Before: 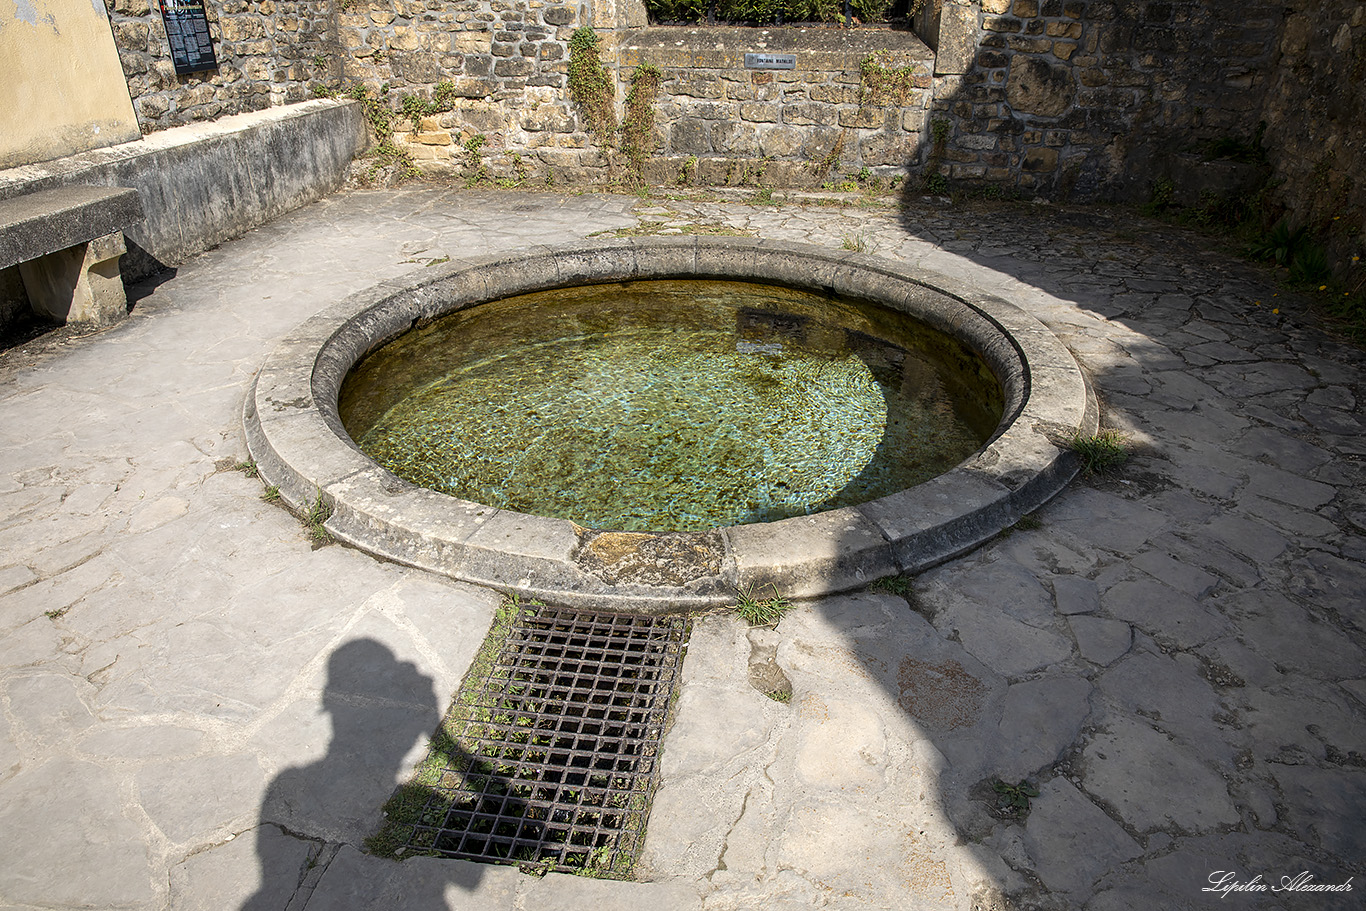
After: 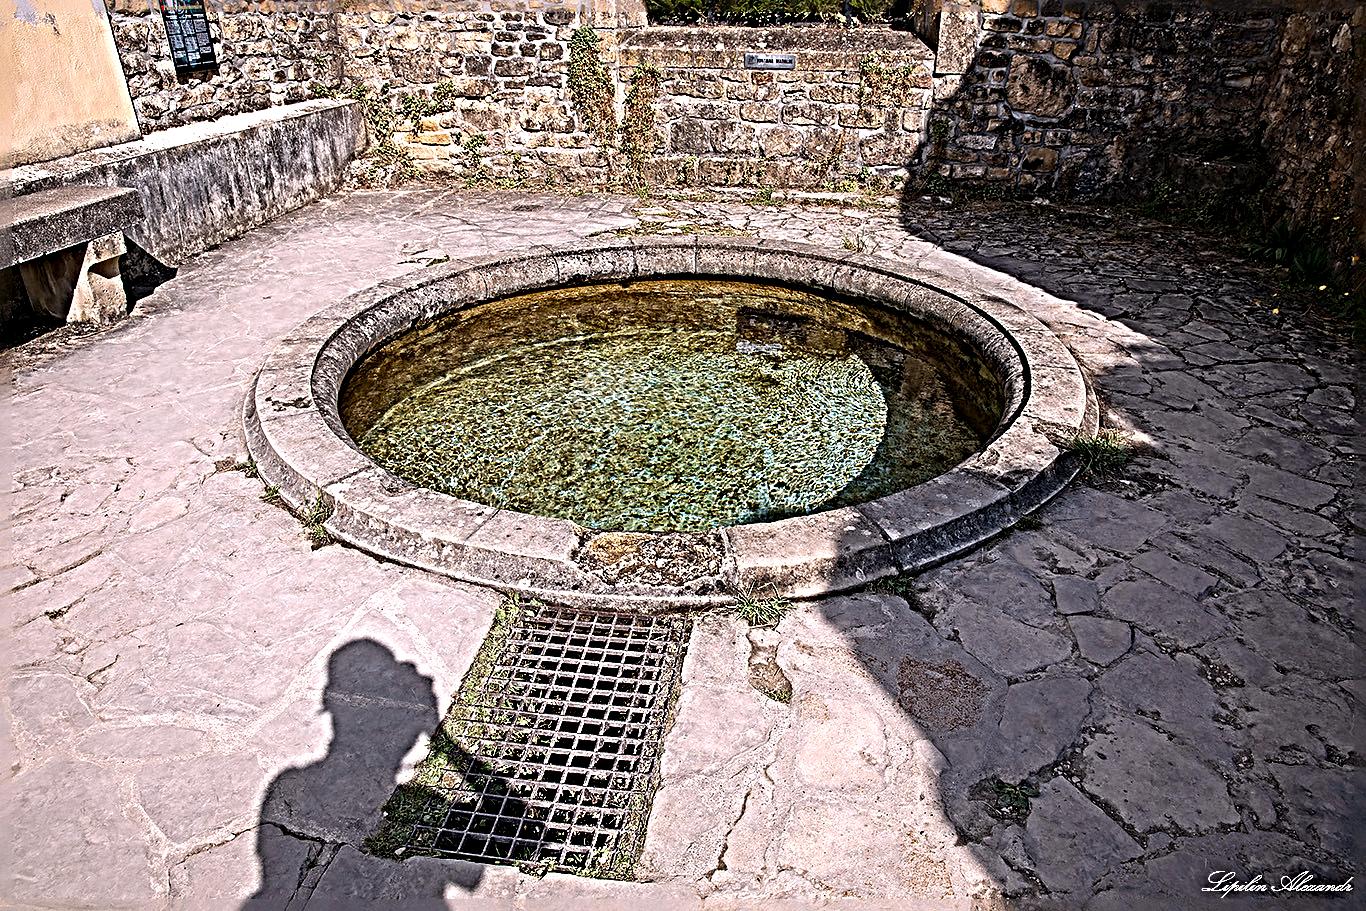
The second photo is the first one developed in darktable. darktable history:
tone equalizer: on, module defaults
sharpen: radius 6.3, amount 1.8, threshold 0
white balance: red 1.05, blue 1.072
